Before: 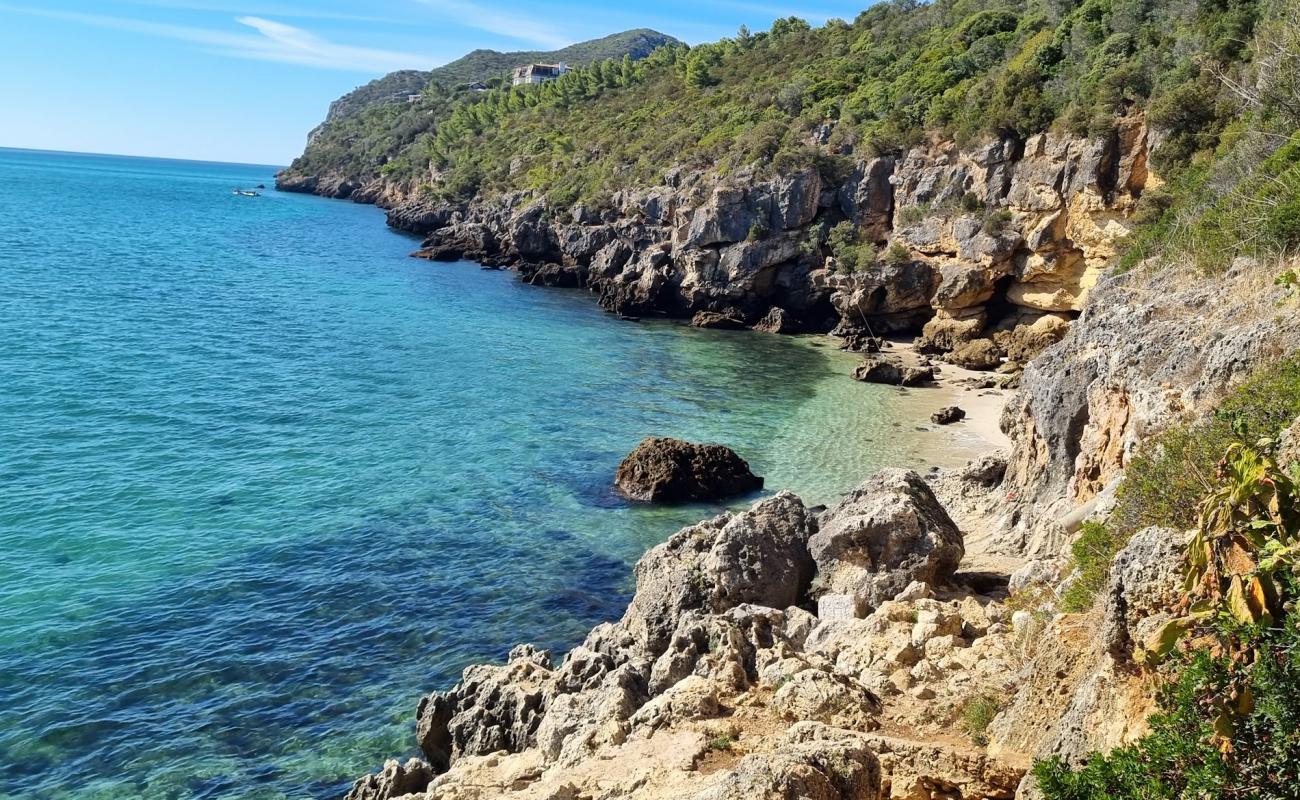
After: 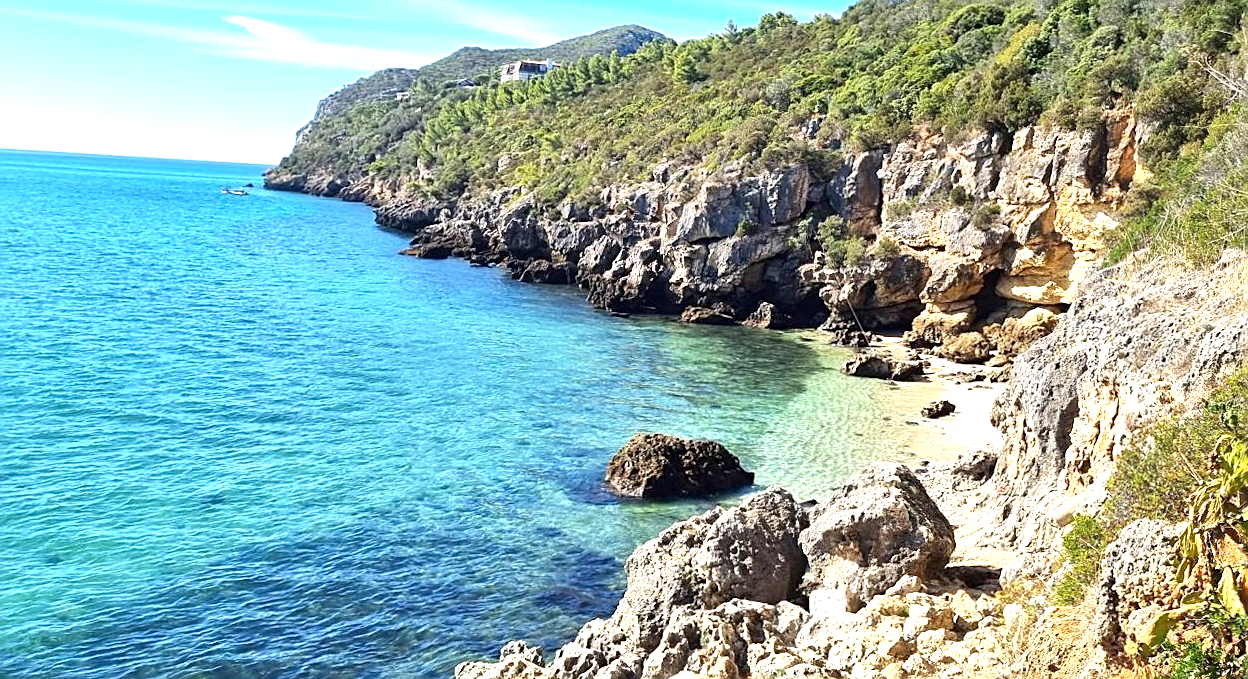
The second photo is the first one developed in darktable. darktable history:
sharpen: on, module defaults
crop and rotate: angle 0.407°, left 0.203%, right 2.644%, bottom 14.105%
exposure: black level correction 0, exposure 1 EV, compensate highlight preservation false
